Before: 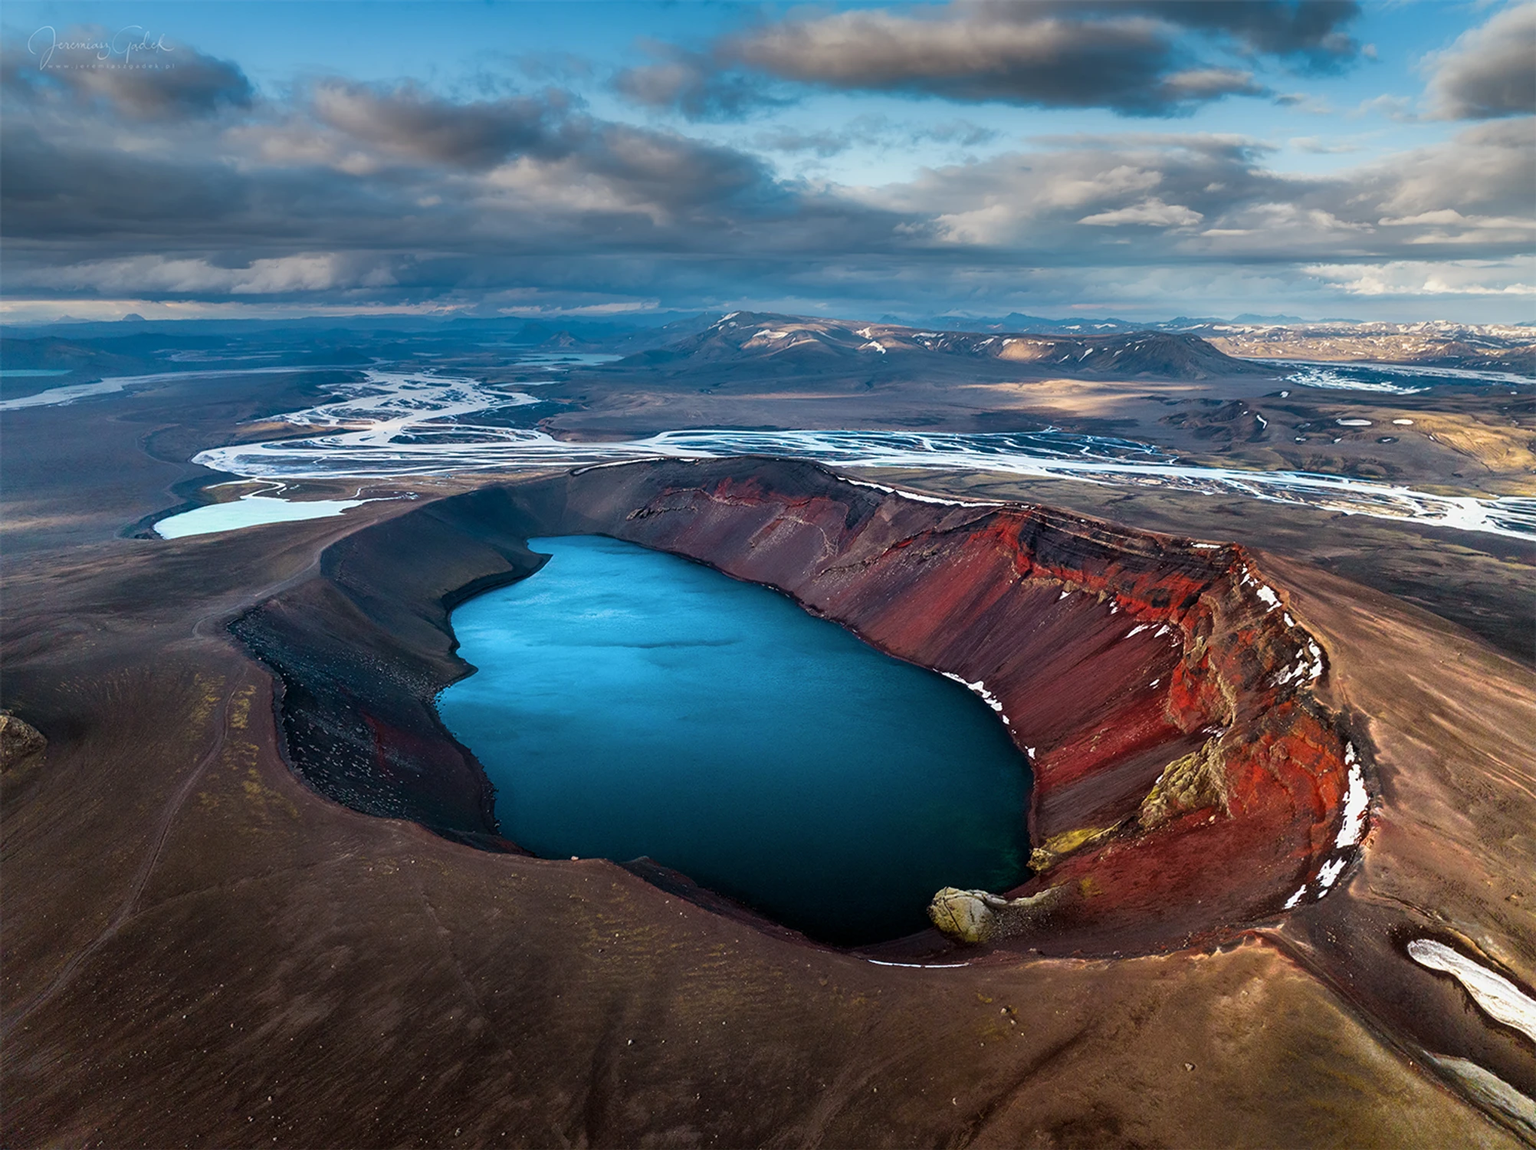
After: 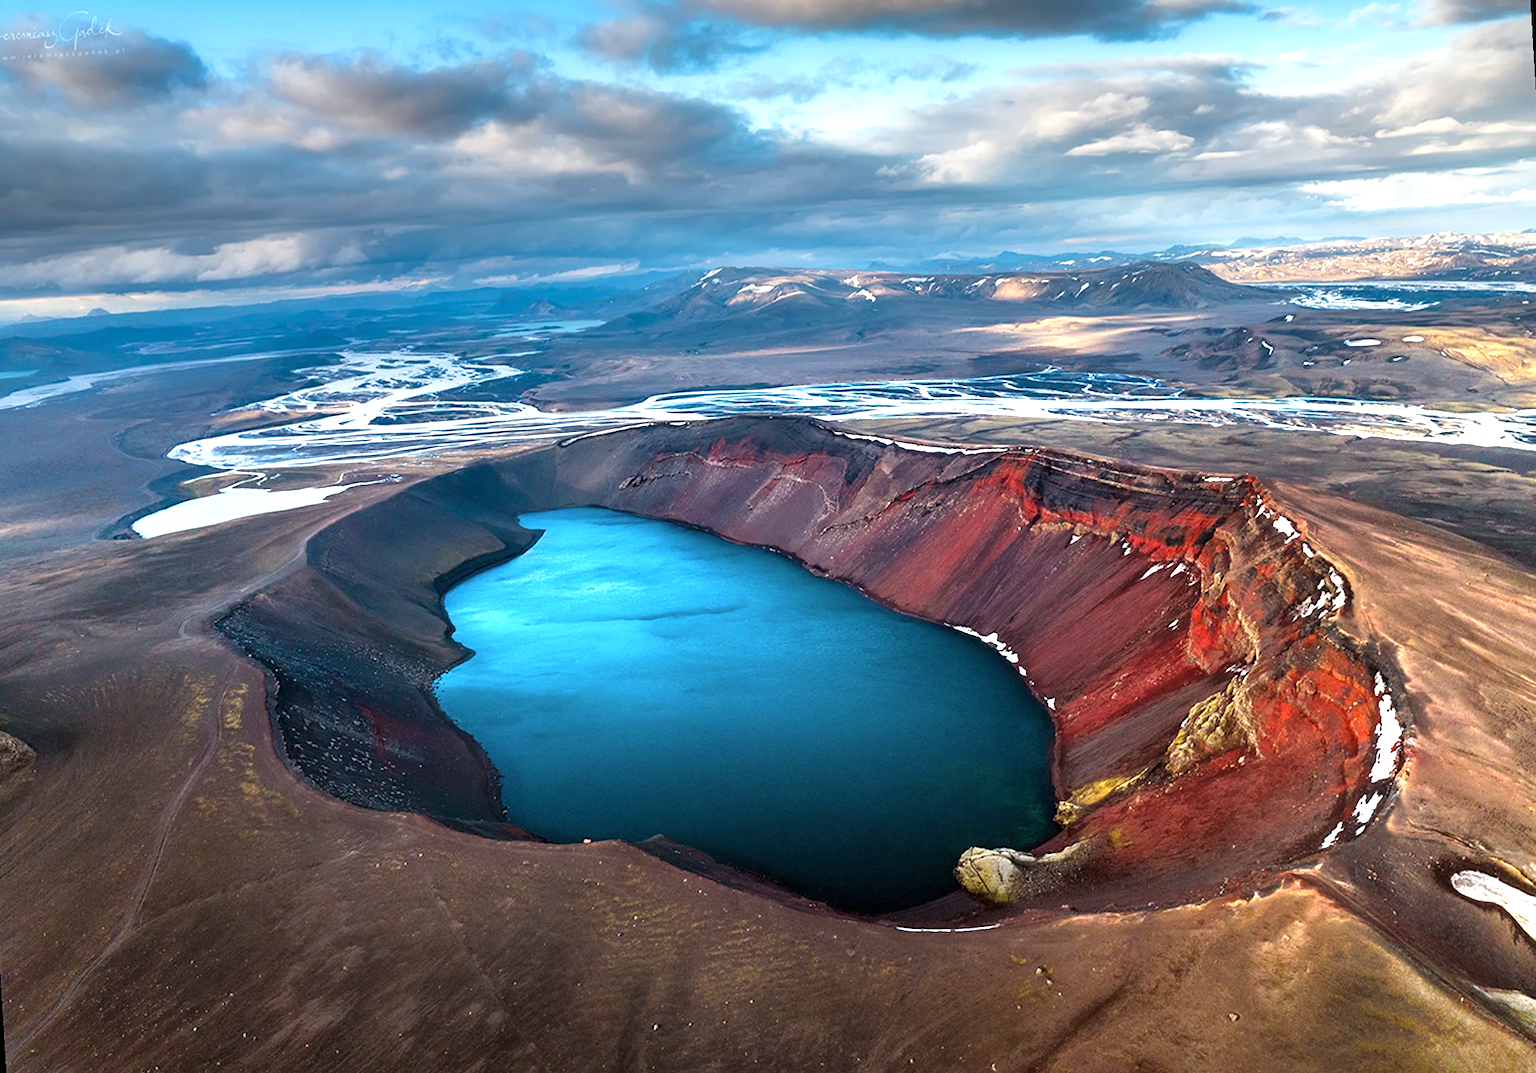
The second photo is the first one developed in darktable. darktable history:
rotate and perspective: rotation -3.52°, crop left 0.036, crop right 0.964, crop top 0.081, crop bottom 0.919
exposure: black level correction 0, exposure 0.877 EV, compensate exposure bias true, compensate highlight preservation false
